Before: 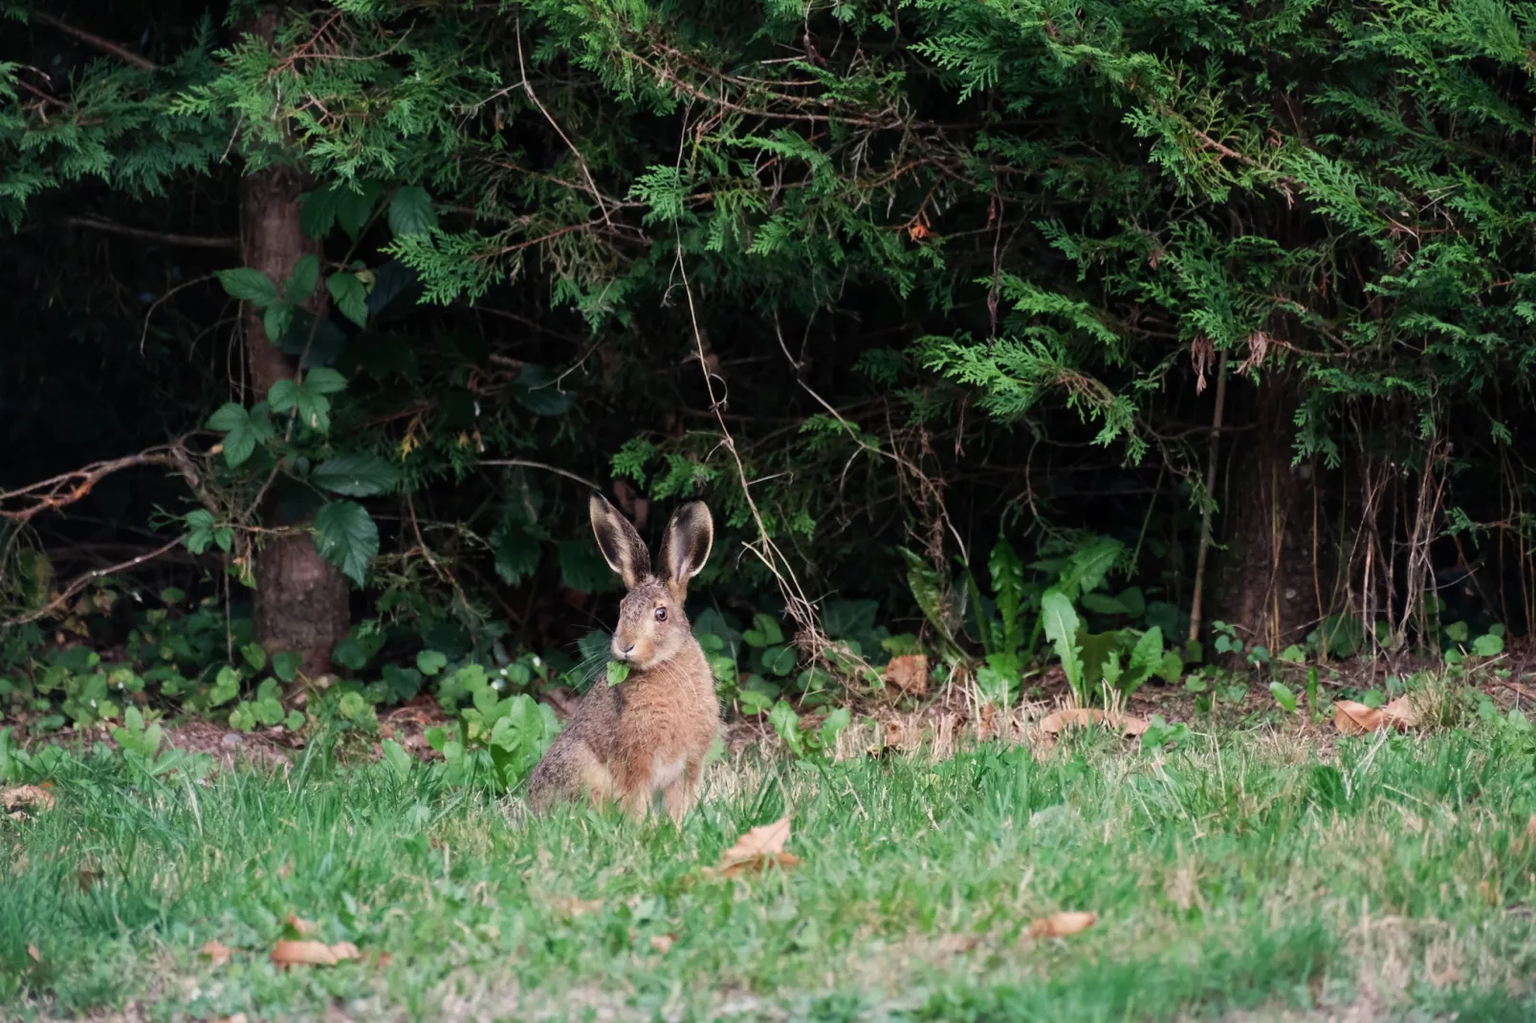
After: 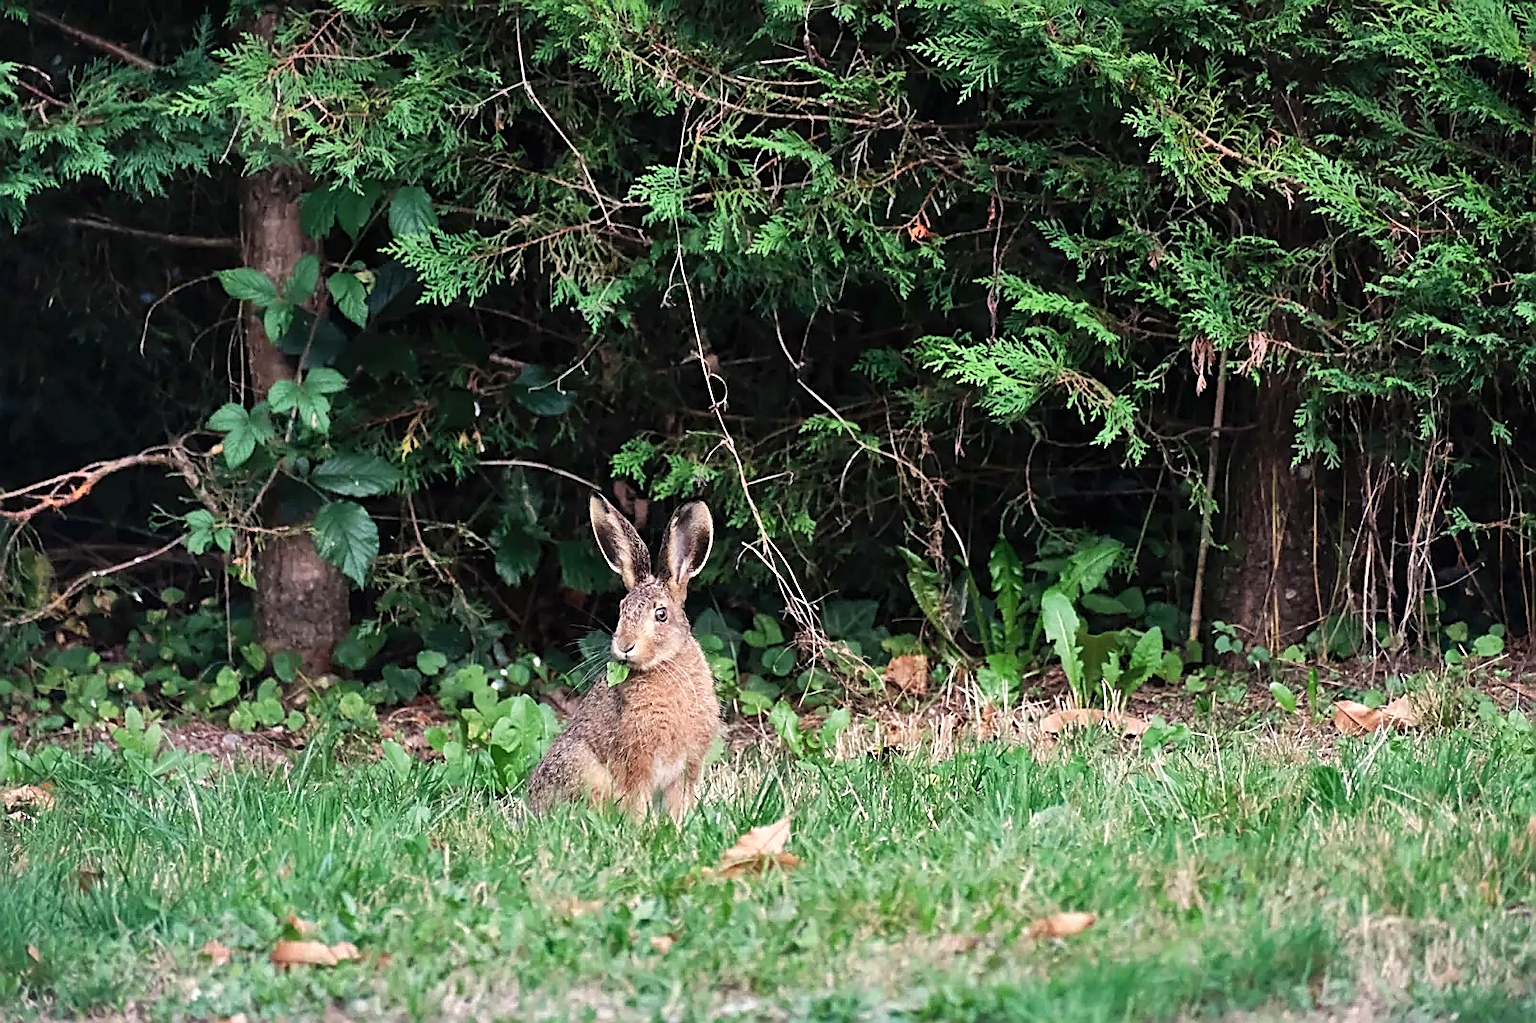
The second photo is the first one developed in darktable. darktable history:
exposure: exposure 0.373 EV, compensate highlight preservation false
shadows and highlights: shadows color adjustment 97.66%, low approximation 0.01, soften with gaussian
sharpen: radius 1.673, amount 1.294
